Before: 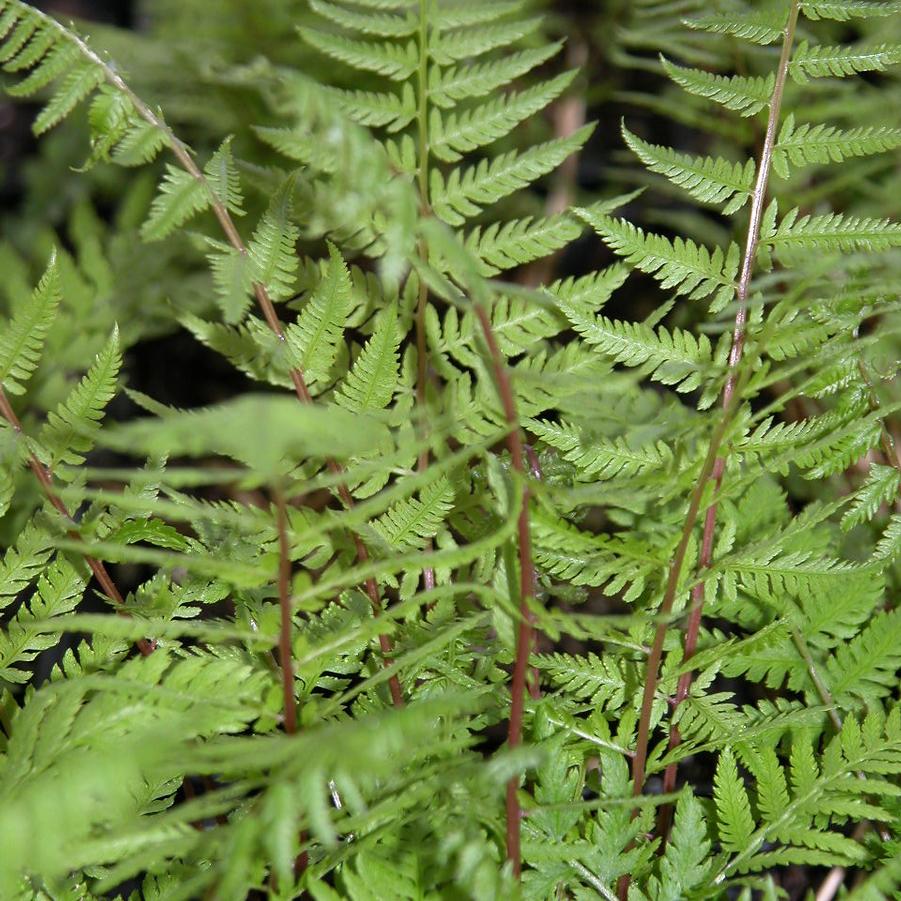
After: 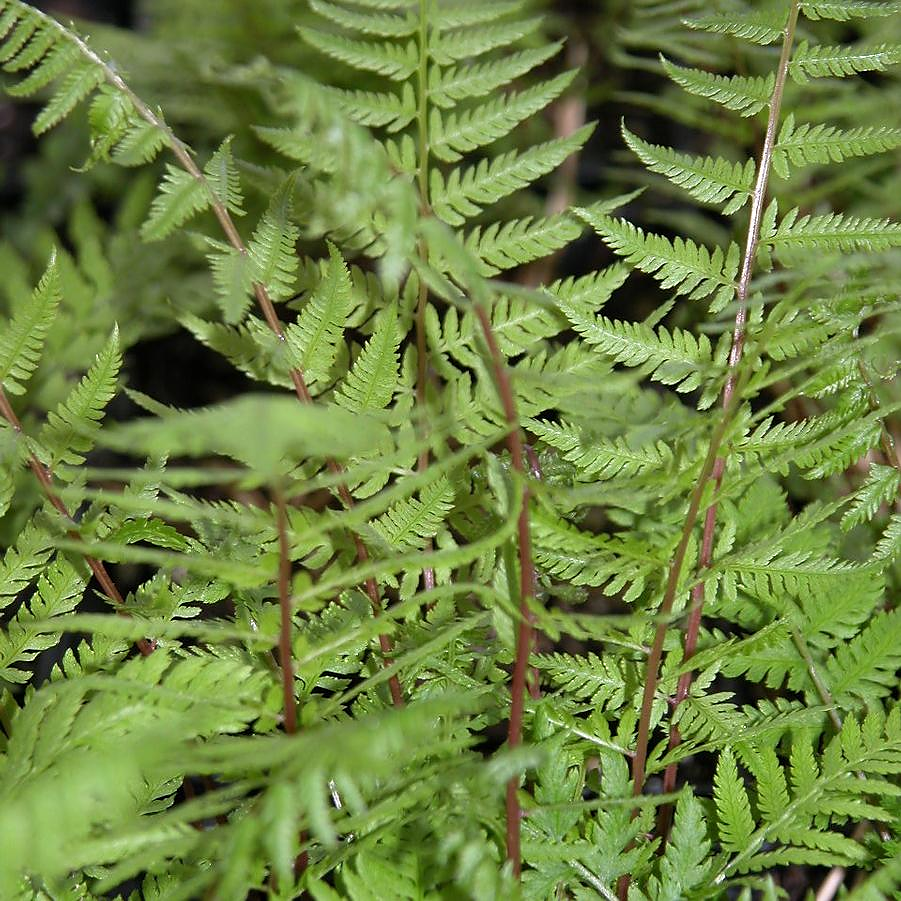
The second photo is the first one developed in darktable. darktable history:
sharpen: radius 0.981, amount 0.611
